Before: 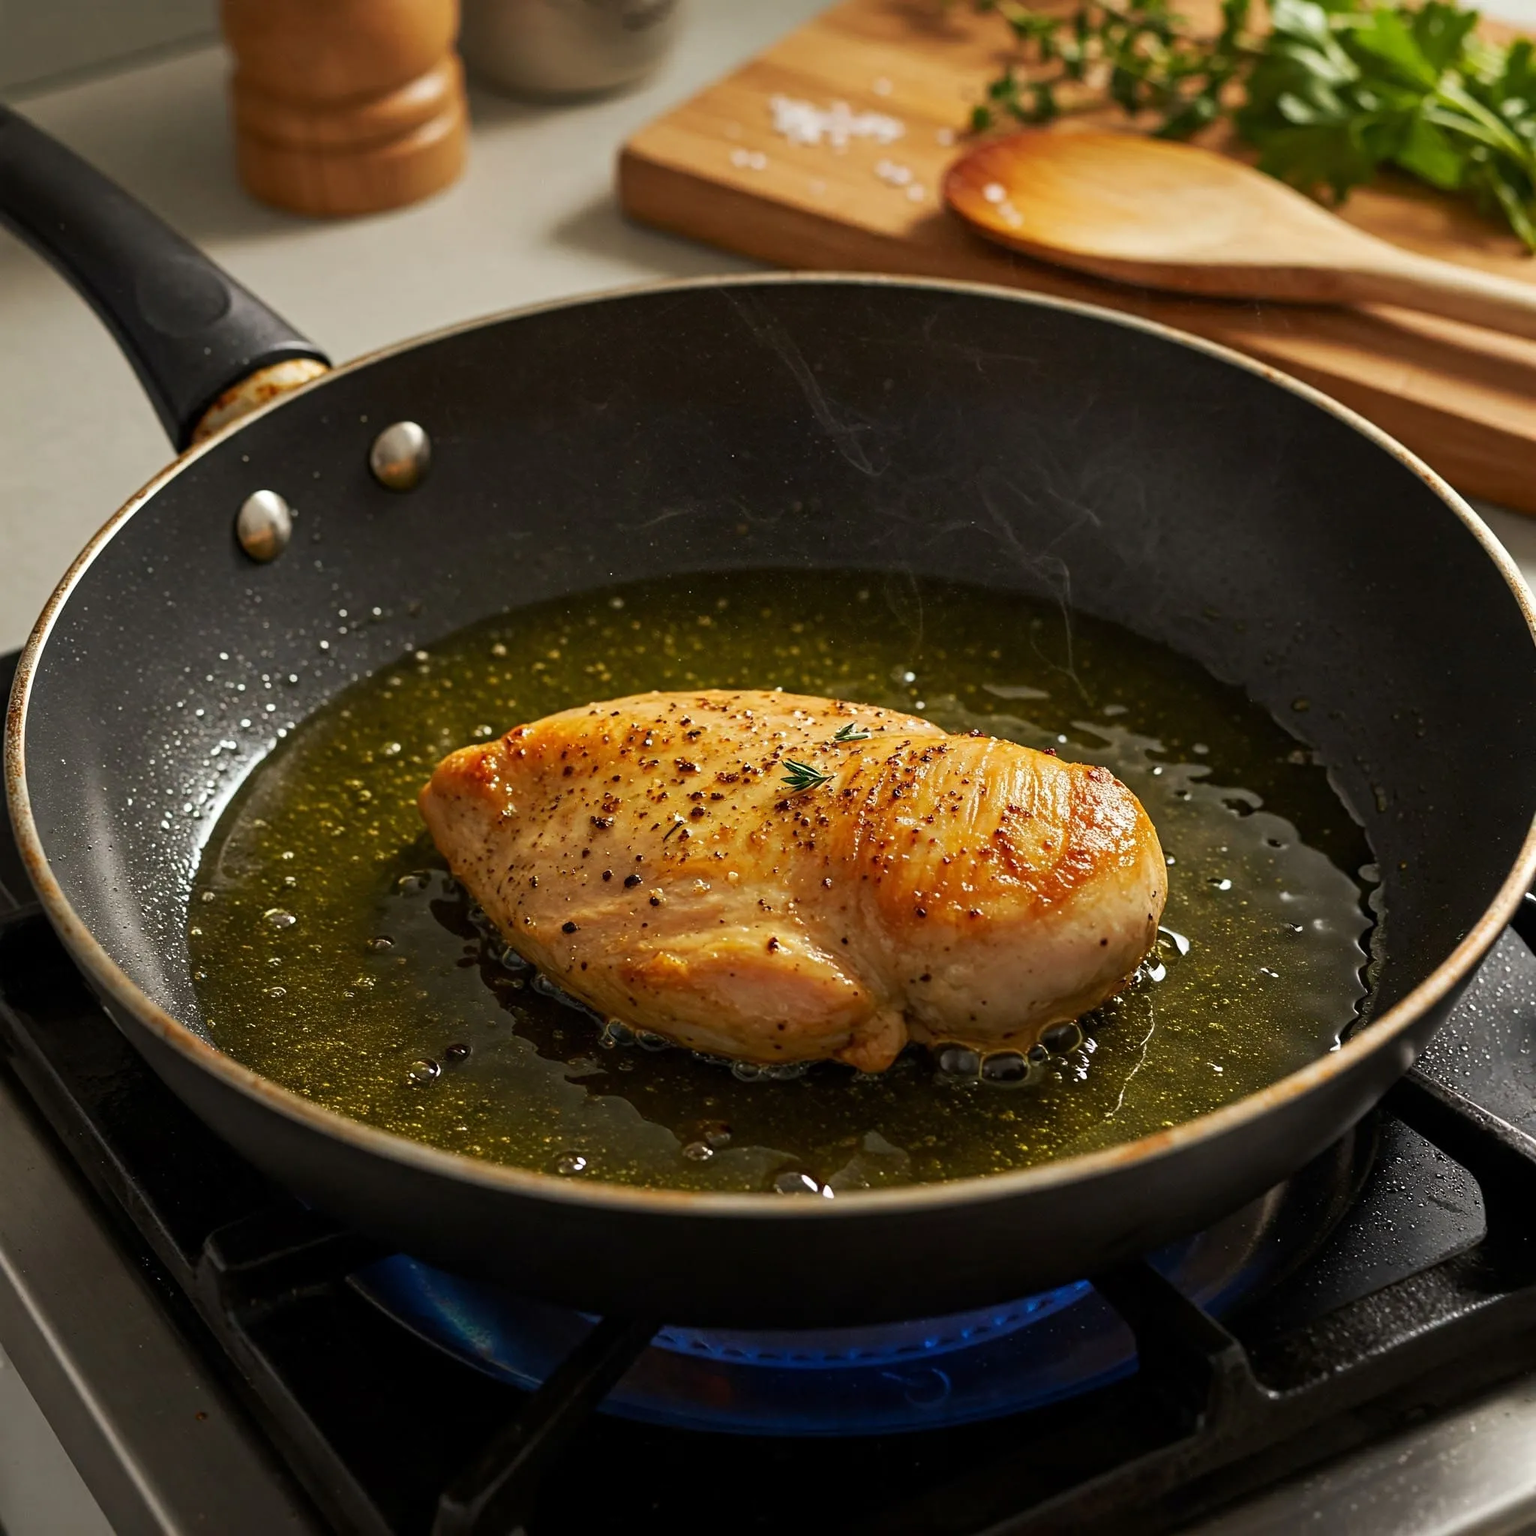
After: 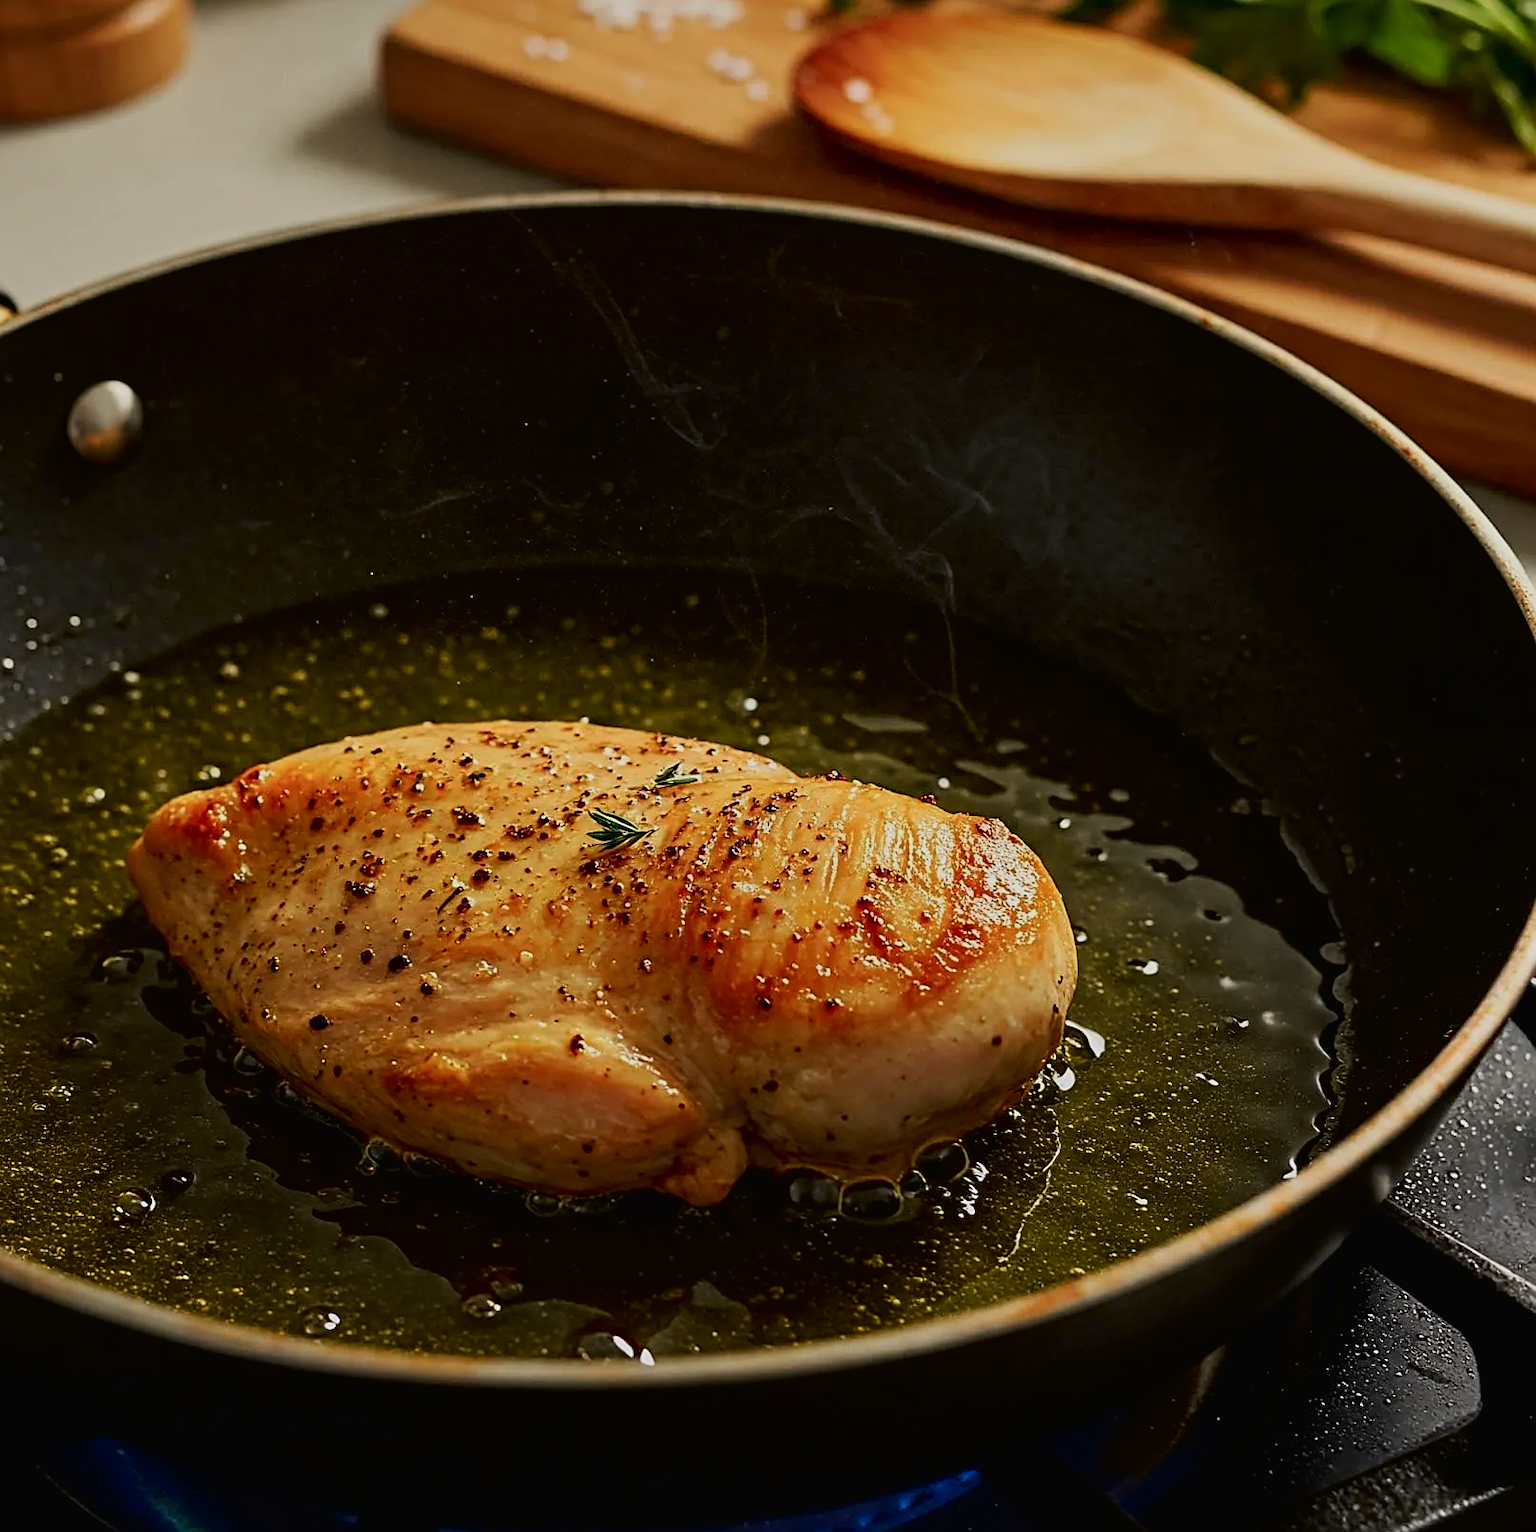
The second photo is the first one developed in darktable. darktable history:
sharpen: on, module defaults
exposure: black level correction 0, exposure -0.721 EV, compensate highlight preservation false
crop and rotate: left 20.74%, top 7.912%, right 0.375%, bottom 13.378%
tone curve: curves: ch0 [(0, 0.013) (0.054, 0.018) (0.205, 0.191) (0.289, 0.292) (0.39, 0.424) (0.493, 0.551) (0.666, 0.743) (0.795, 0.841) (1, 0.998)]; ch1 [(0, 0) (0.385, 0.343) (0.439, 0.415) (0.494, 0.495) (0.501, 0.501) (0.51, 0.509) (0.54, 0.552) (0.586, 0.614) (0.66, 0.706) (0.783, 0.804) (1, 1)]; ch2 [(0, 0) (0.32, 0.281) (0.403, 0.399) (0.441, 0.428) (0.47, 0.469) (0.498, 0.496) (0.524, 0.538) (0.566, 0.579) (0.633, 0.665) (0.7, 0.711) (1, 1)], color space Lab, independent channels, preserve colors none
